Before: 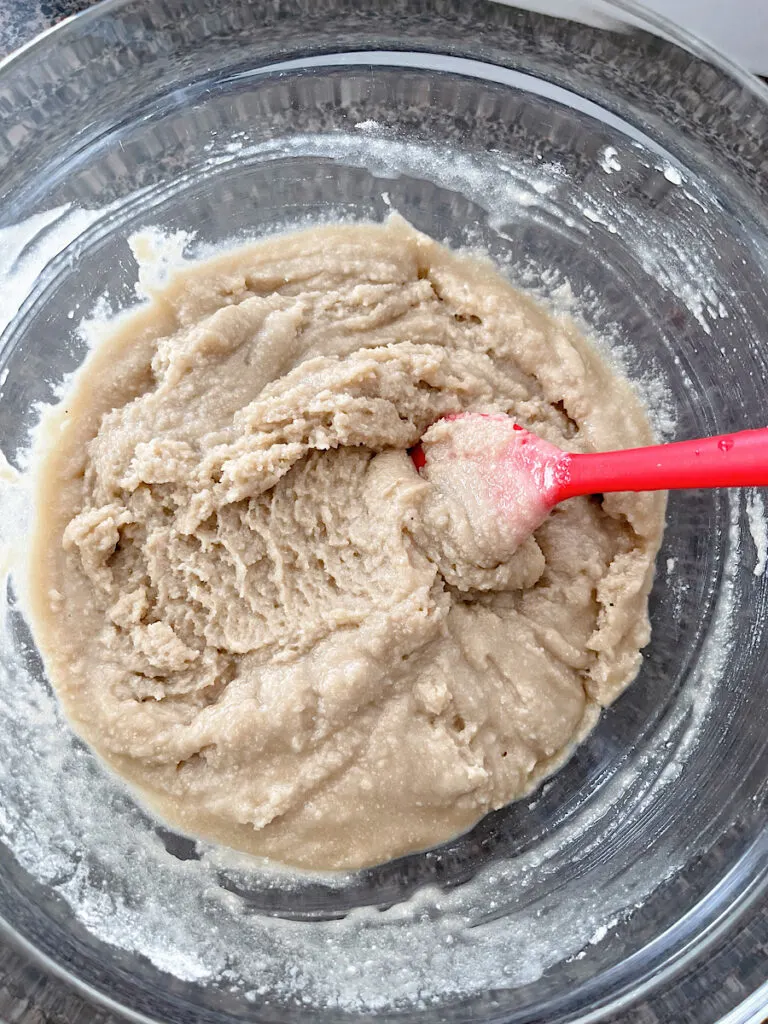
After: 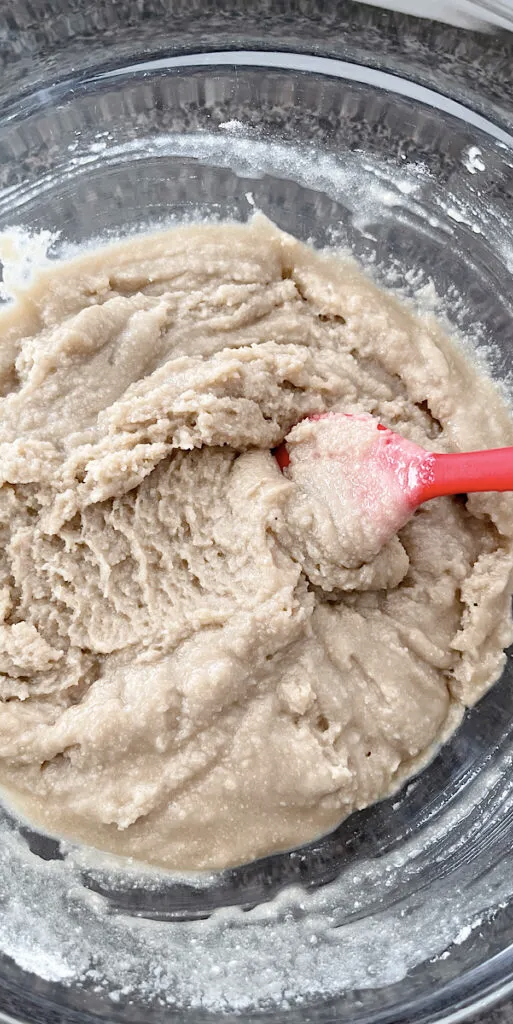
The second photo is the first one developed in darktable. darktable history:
crop and rotate: left 17.732%, right 15.423%
contrast brightness saturation: contrast 0.11, saturation -0.17
